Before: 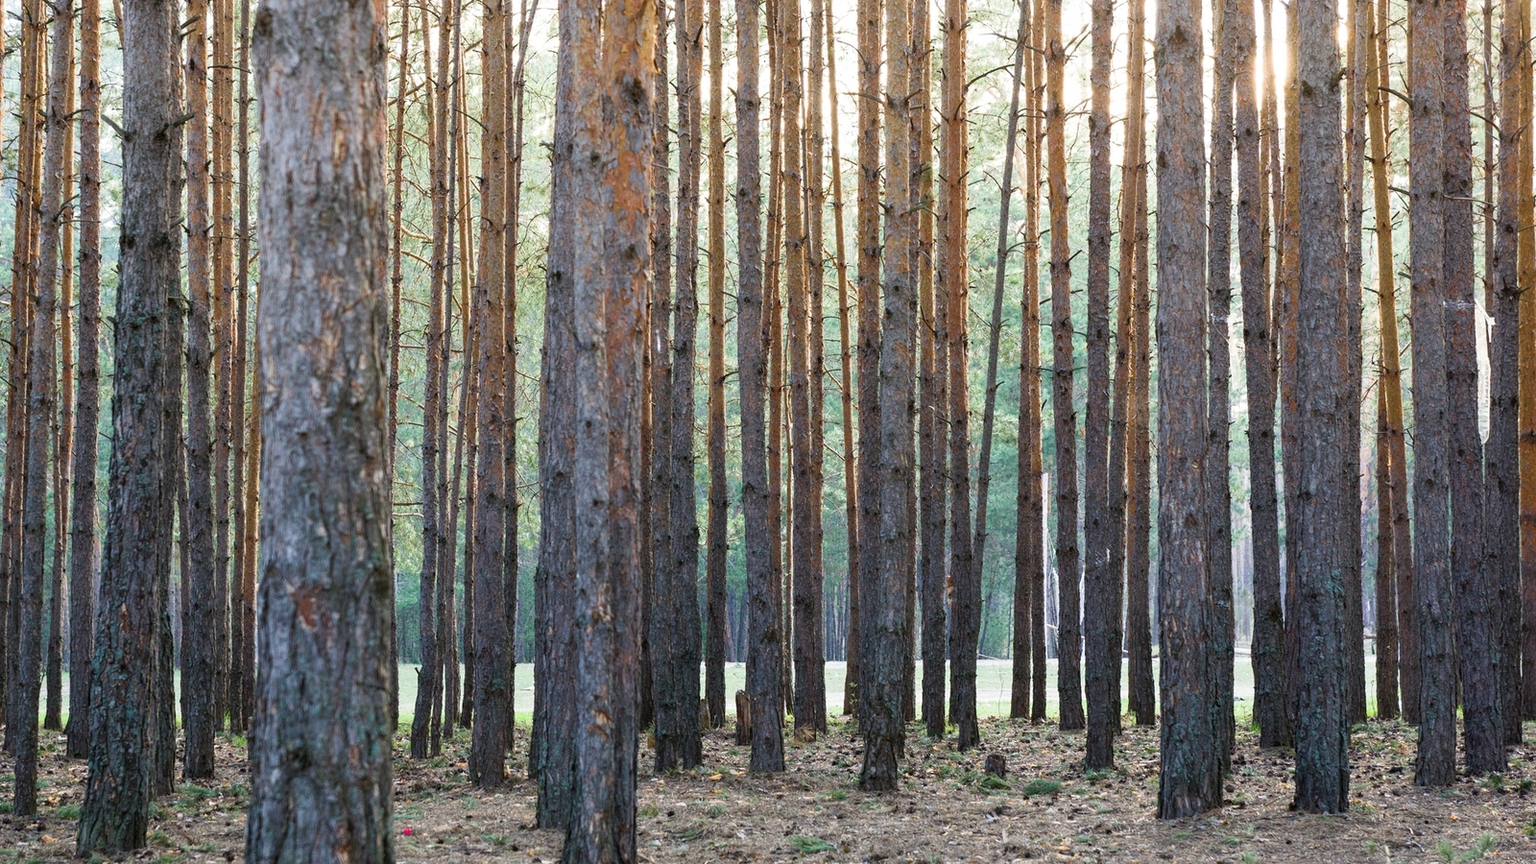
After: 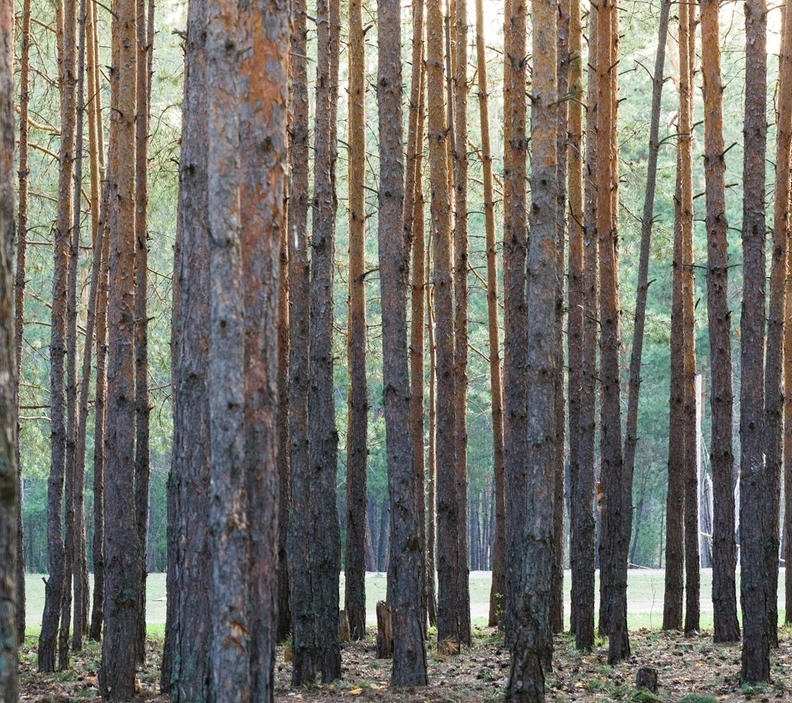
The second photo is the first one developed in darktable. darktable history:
crop and rotate: angle 0.013°, left 24.425%, top 13.161%, right 26.028%, bottom 8.691%
